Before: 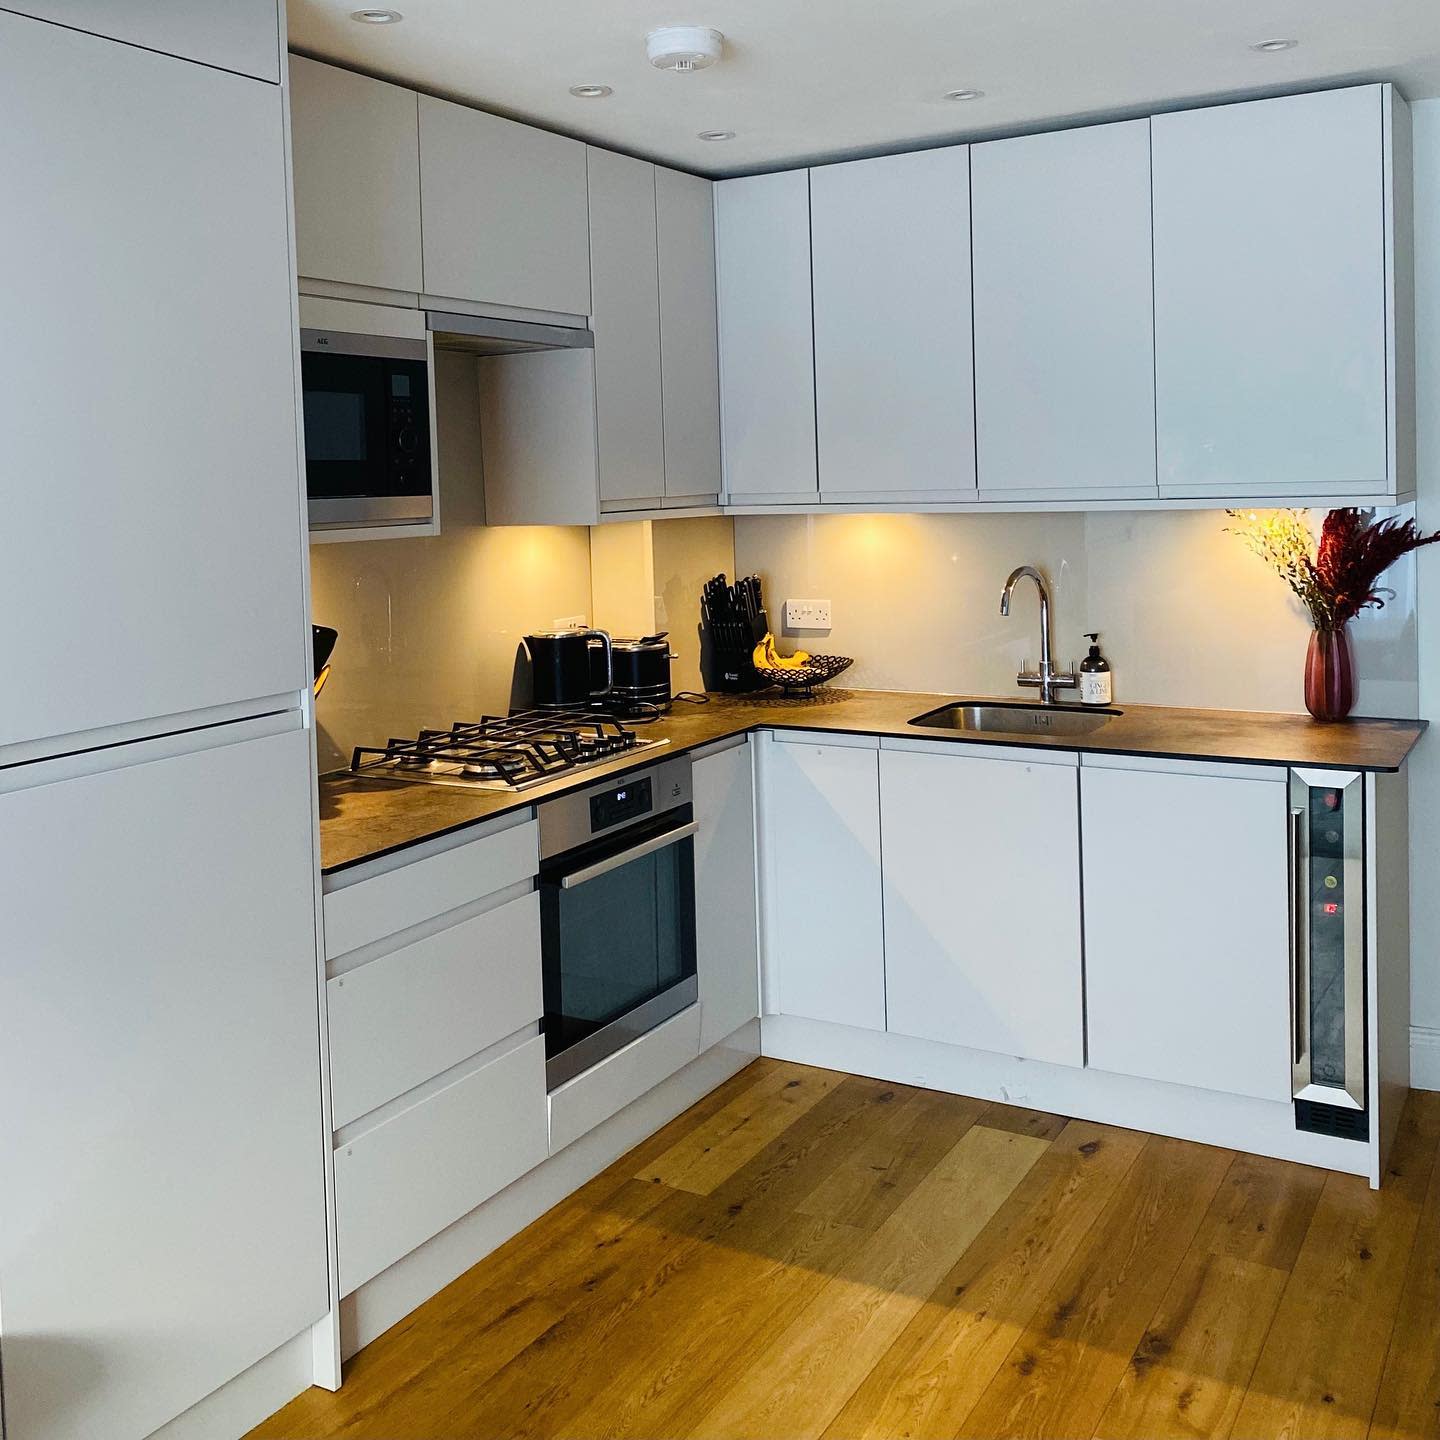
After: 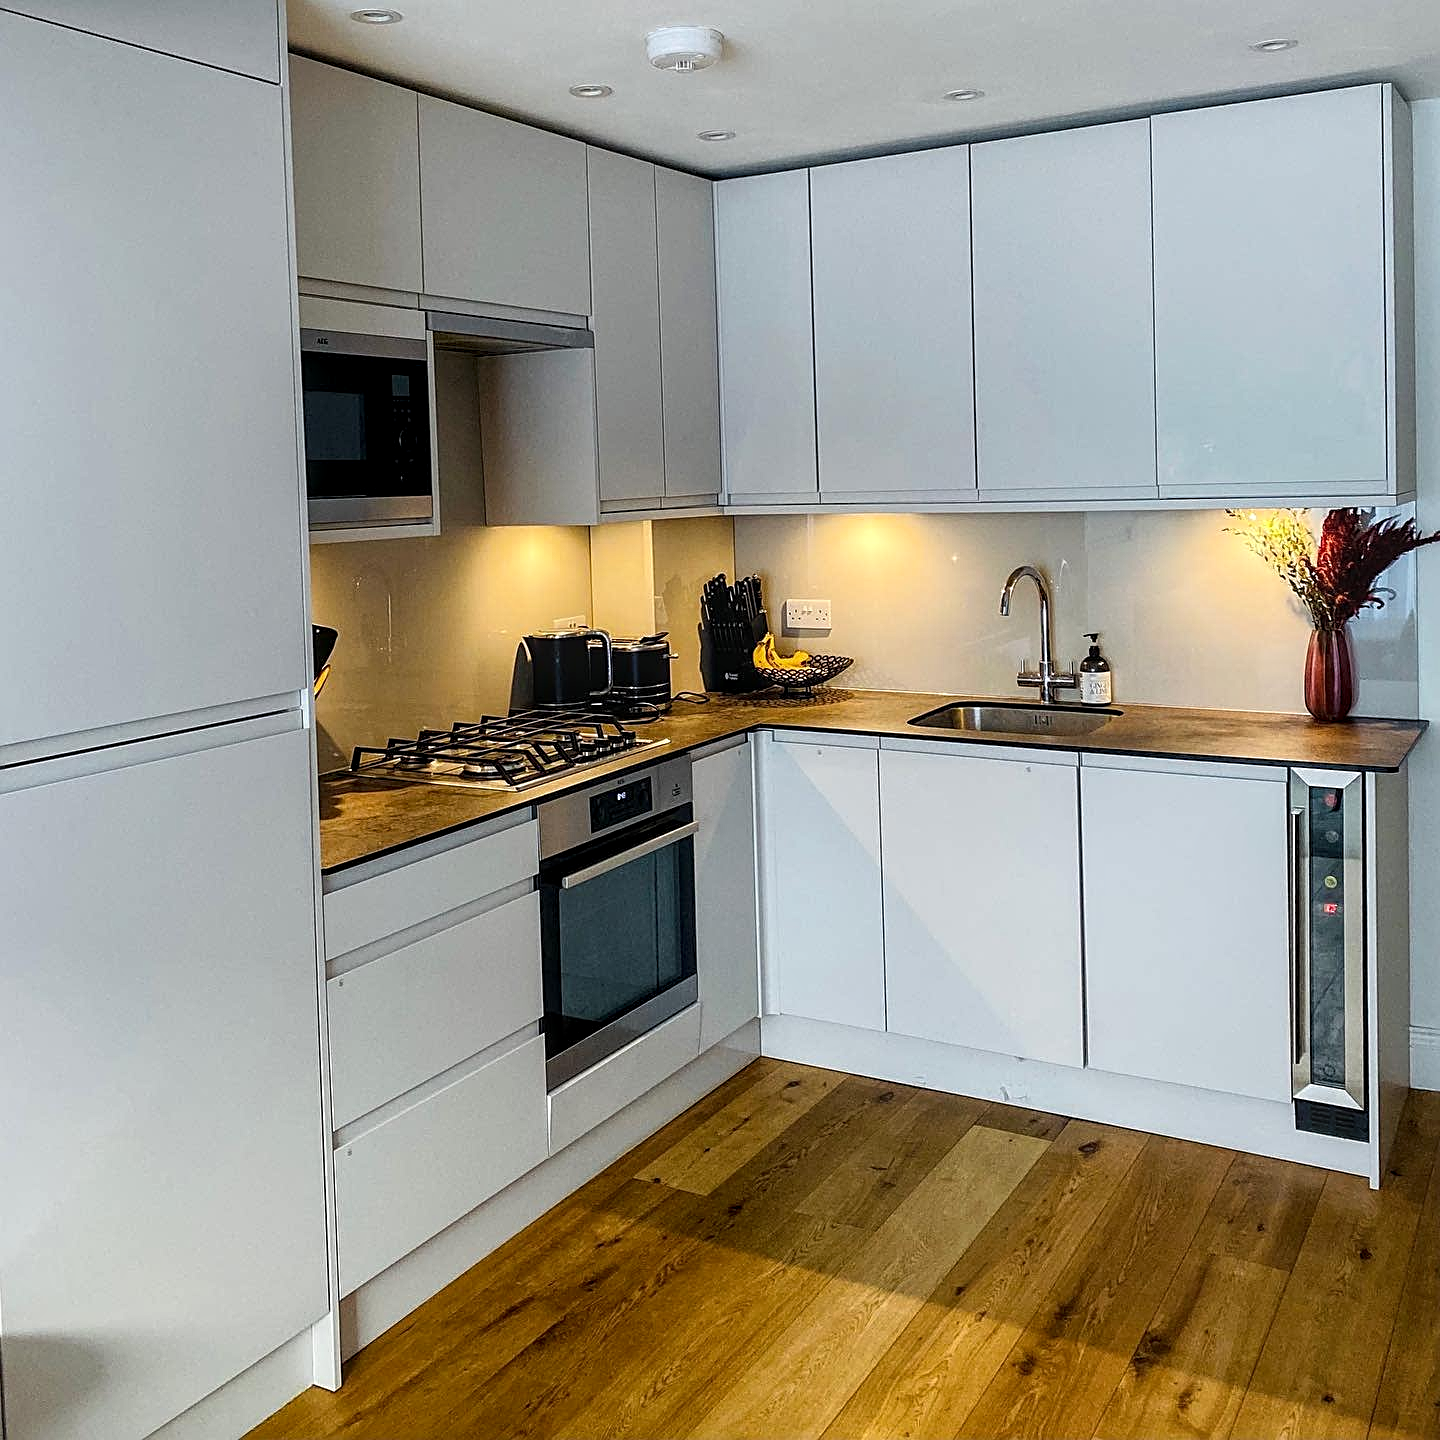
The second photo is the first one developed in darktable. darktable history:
local contrast: highlights 61%, detail 143%, midtone range 0.428
sharpen: on, module defaults
